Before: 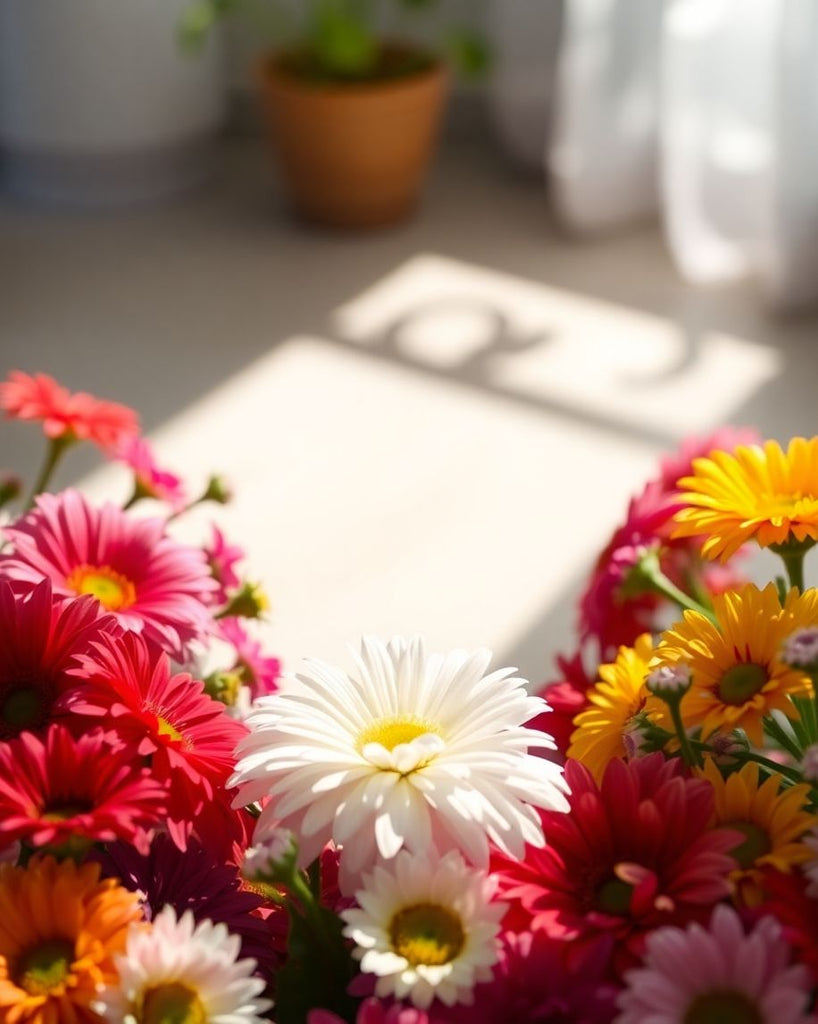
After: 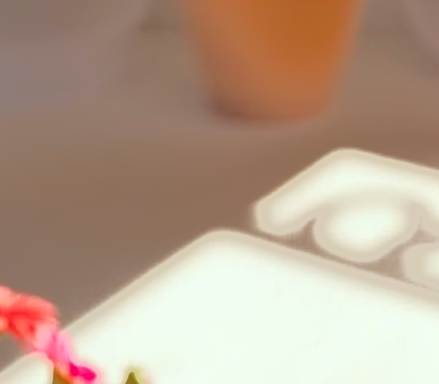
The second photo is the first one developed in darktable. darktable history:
color calibration: illuminant same as pipeline (D50), adaptation XYZ, x 0.346, y 0.357, temperature 5021.14 K
color correction: highlights a* -7.16, highlights b* -0.214, shadows a* 20.23, shadows b* 11.8
crop: left 10.049%, top 10.487%, right 36.205%, bottom 51.951%
tone curve: curves: ch0 [(0, 0) (0.003, 0.011) (0.011, 0.043) (0.025, 0.133) (0.044, 0.226) (0.069, 0.303) (0.1, 0.371) (0.136, 0.429) (0.177, 0.482) (0.224, 0.516) (0.277, 0.539) (0.335, 0.535) (0.399, 0.517) (0.468, 0.498) (0.543, 0.523) (0.623, 0.655) (0.709, 0.83) (0.801, 0.827) (0.898, 0.89) (1, 1)], color space Lab, independent channels, preserve colors none
